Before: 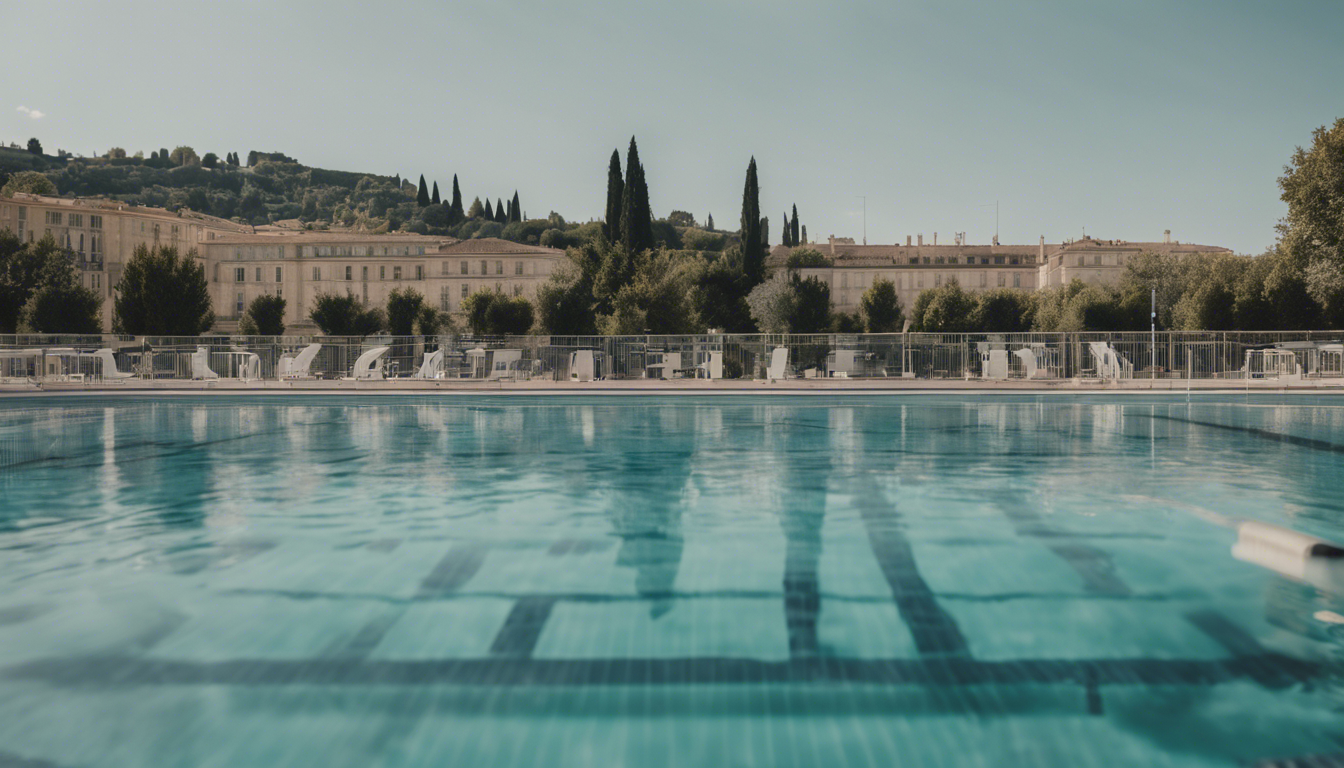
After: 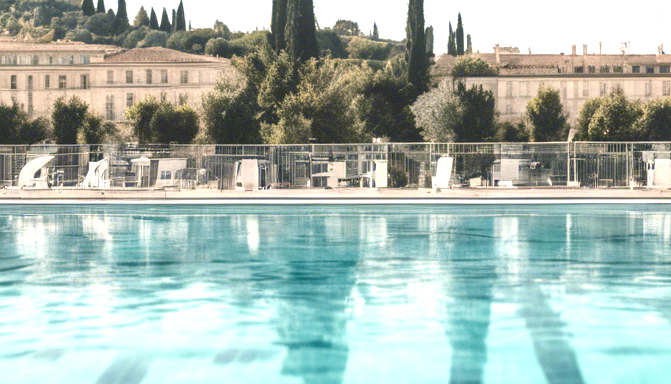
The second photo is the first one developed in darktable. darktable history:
crop: left 25%, top 25%, right 25%, bottom 25%
exposure: black level correction 0, exposure 1.45 EV, compensate exposure bias true, compensate highlight preservation false
local contrast: on, module defaults
